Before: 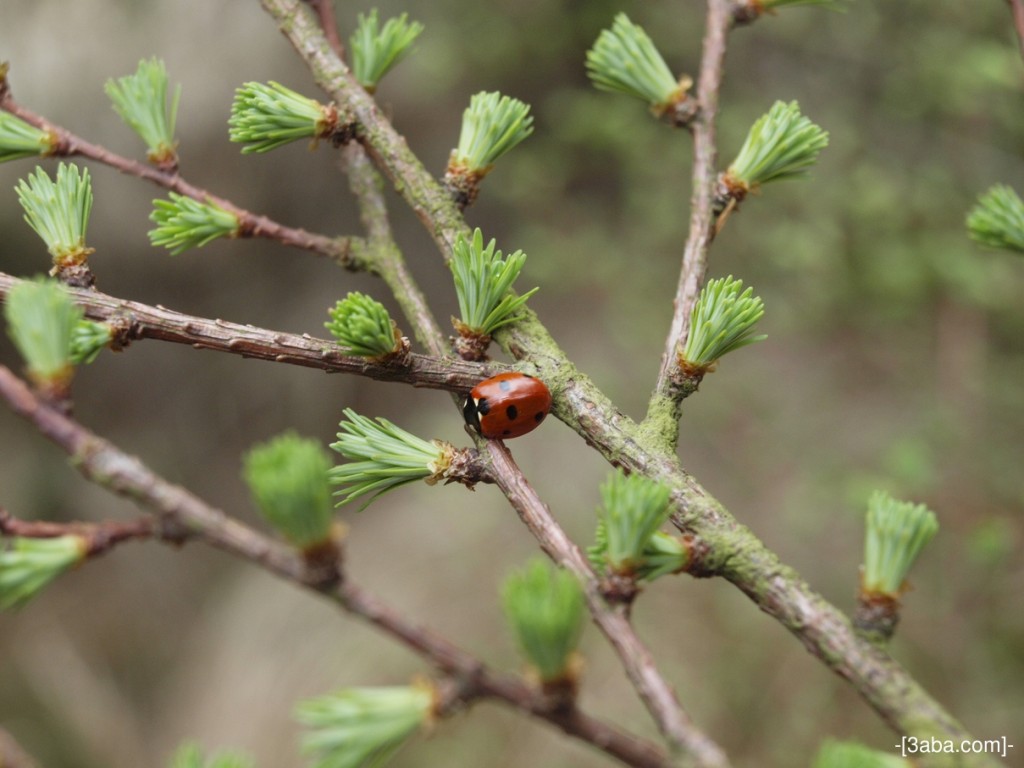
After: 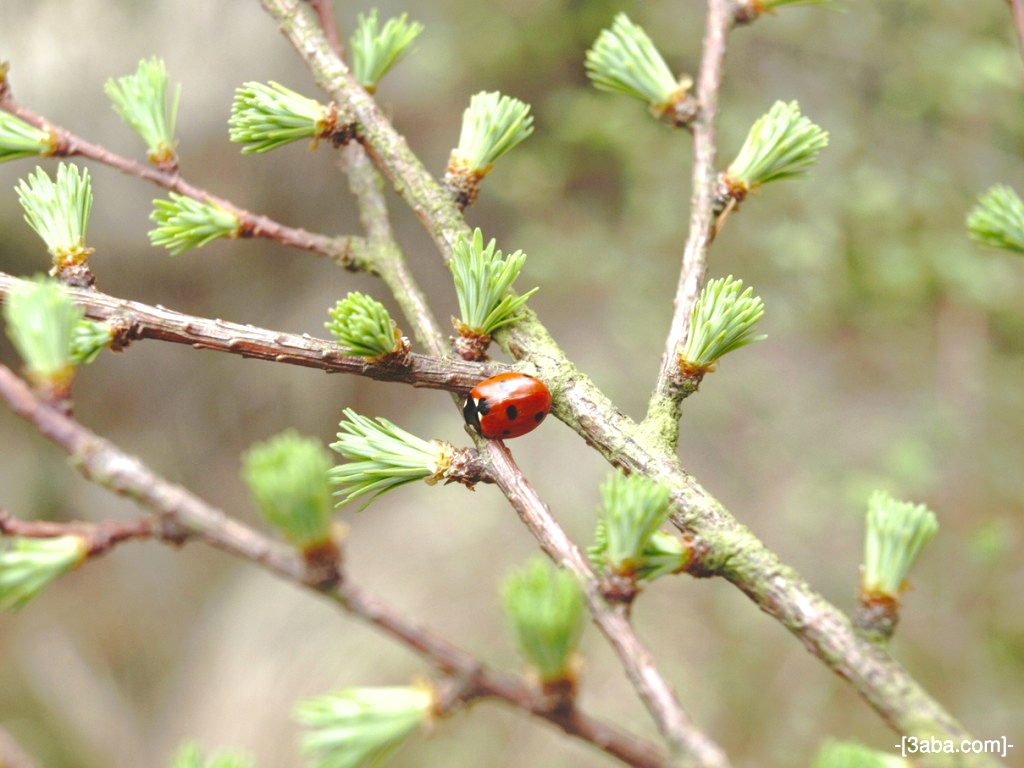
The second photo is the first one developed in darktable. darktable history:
shadows and highlights: on, module defaults
exposure: black level correction 0, exposure 0.953 EV, compensate exposure bias true, compensate highlight preservation false
tone curve: curves: ch0 [(0, 0) (0.003, 0.076) (0.011, 0.081) (0.025, 0.084) (0.044, 0.092) (0.069, 0.1) (0.1, 0.117) (0.136, 0.144) (0.177, 0.186) (0.224, 0.237) (0.277, 0.306) (0.335, 0.39) (0.399, 0.494) (0.468, 0.574) (0.543, 0.666) (0.623, 0.722) (0.709, 0.79) (0.801, 0.855) (0.898, 0.926) (1, 1)], preserve colors none
color balance rgb: global vibrance 0.5%
